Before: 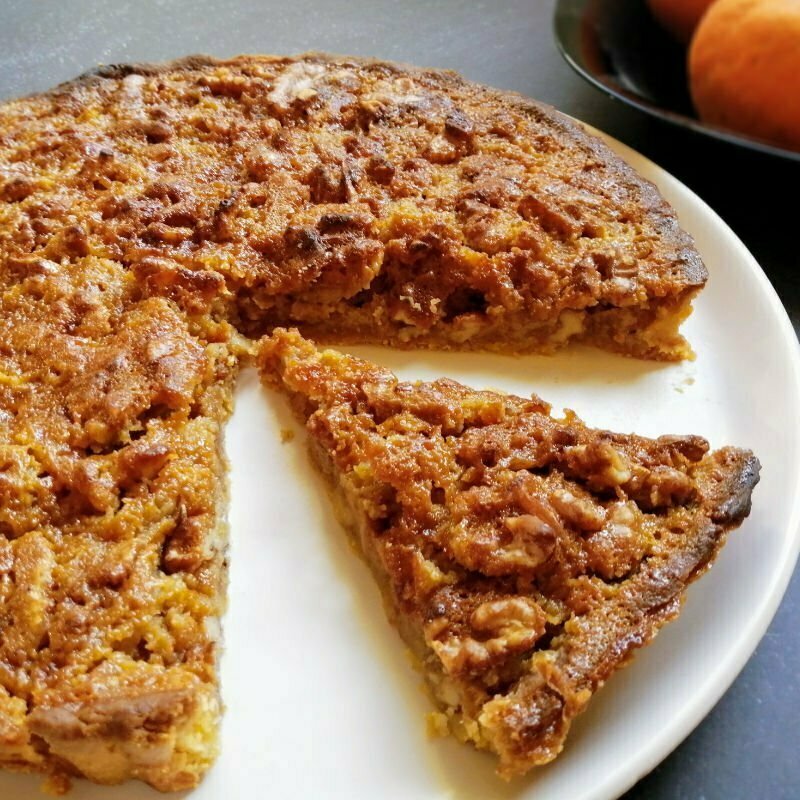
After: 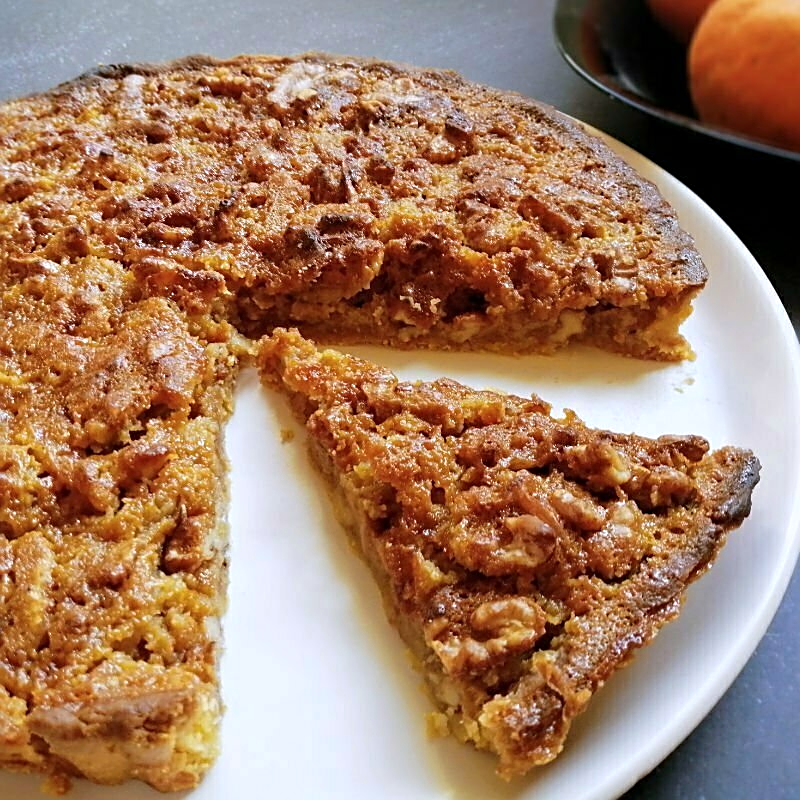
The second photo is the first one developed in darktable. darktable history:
color calibration: illuminant as shot in camera, x 0.358, y 0.373, temperature 4628.91 K
sharpen: on, module defaults
